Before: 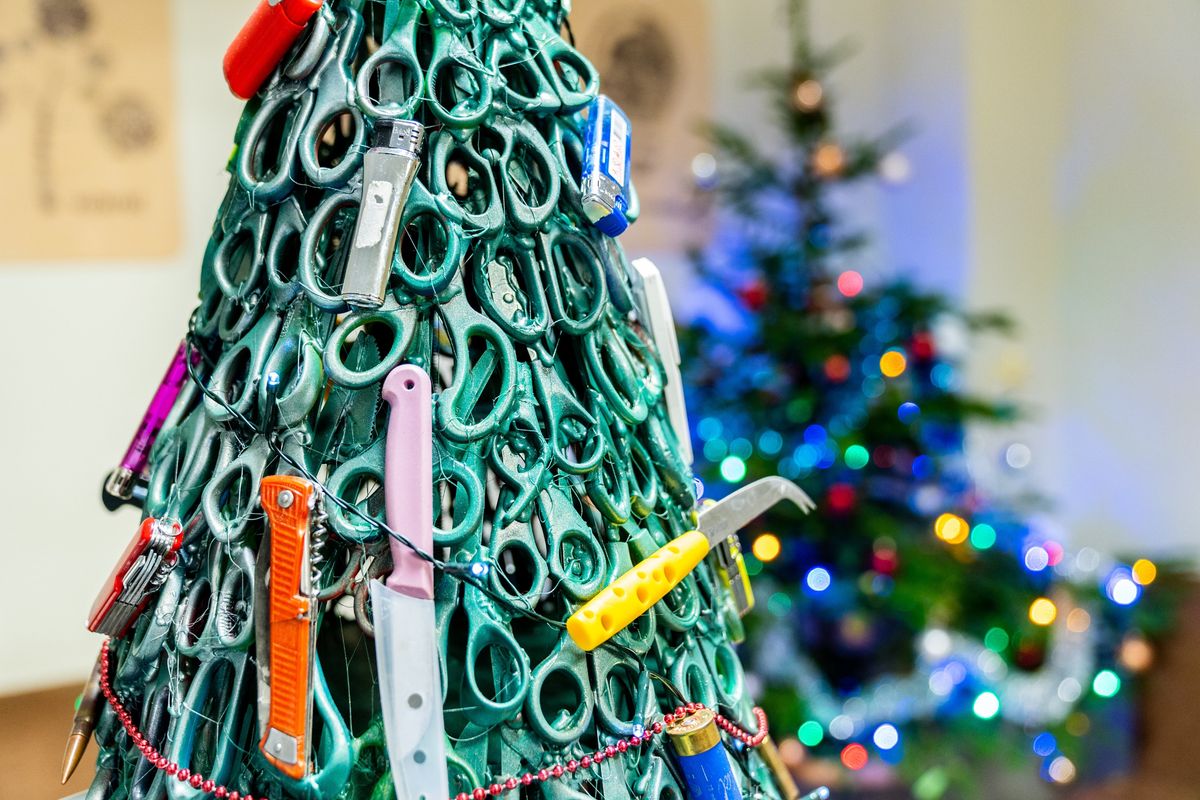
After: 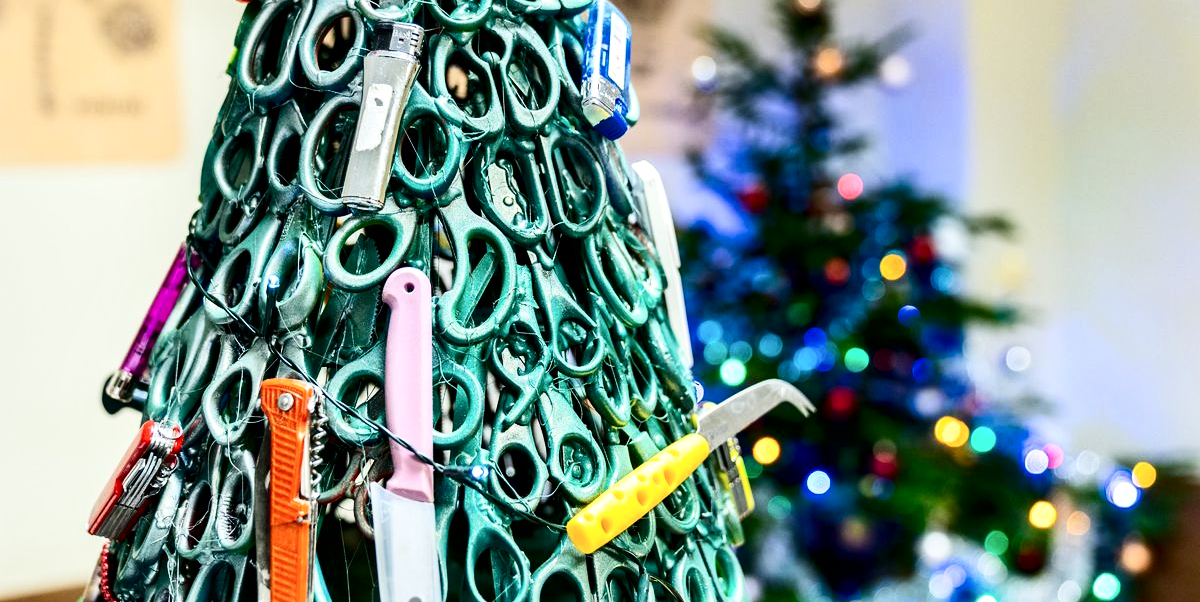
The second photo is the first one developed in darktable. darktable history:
local contrast: mode bilateral grid, contrast 20, coarseness 49, detail 140%, midtone range 0.2
crop and rotate: top 12.222%, bottom 12.459%
contrast brightness saturation: contrast 0.283
